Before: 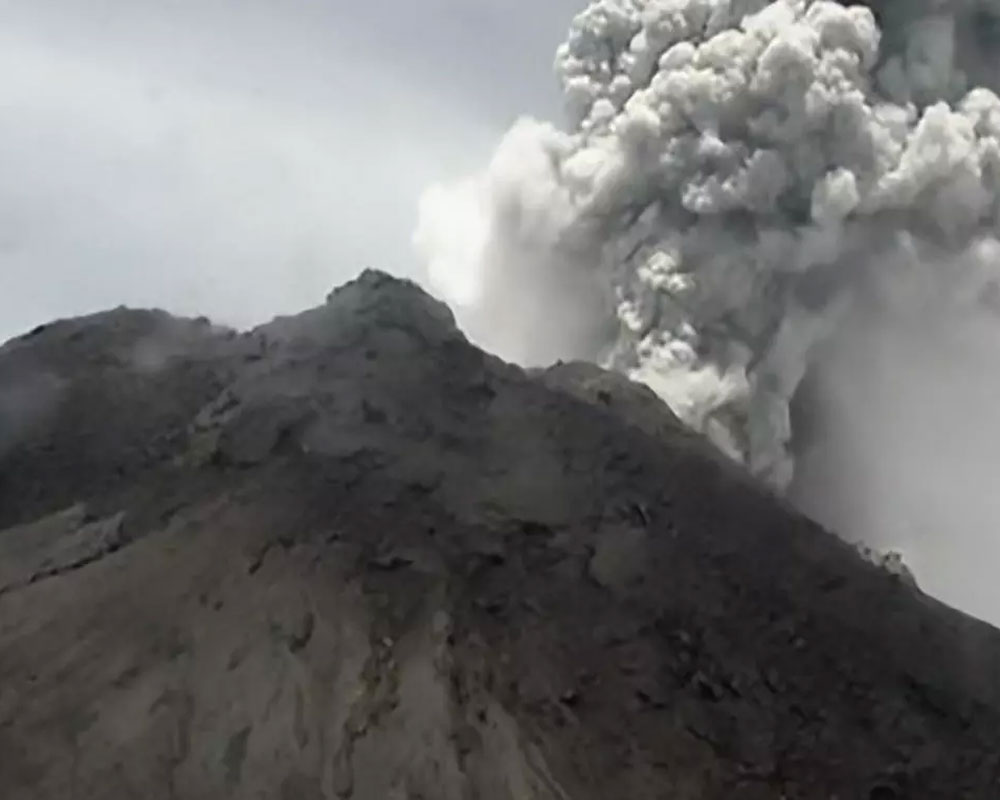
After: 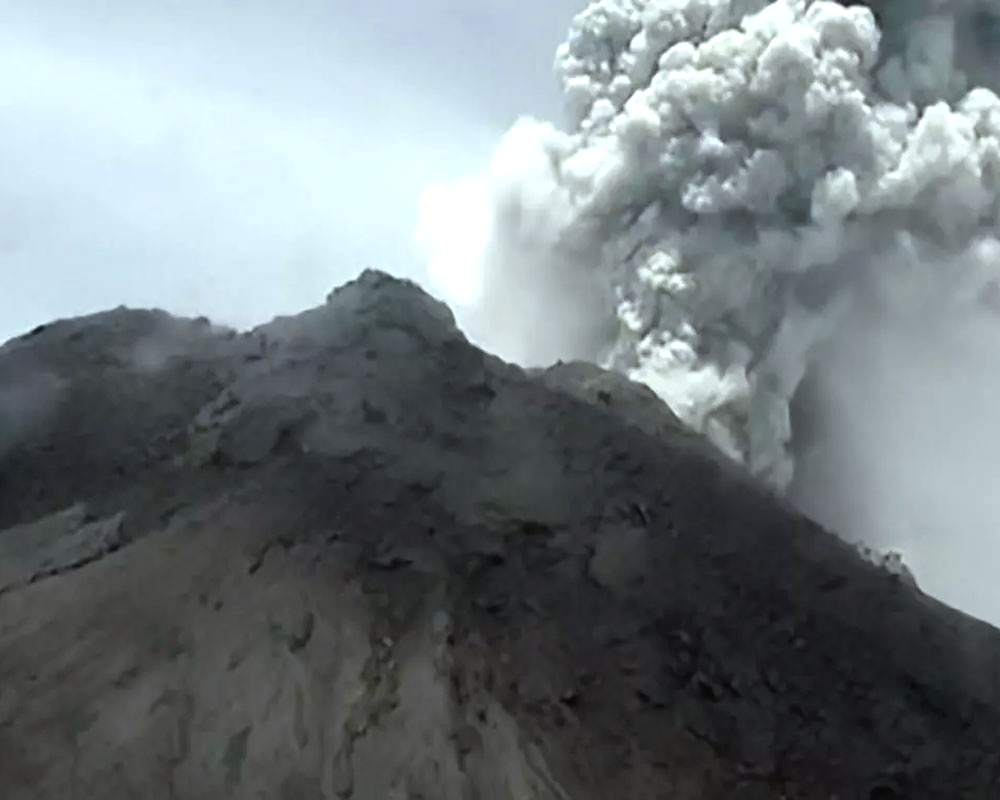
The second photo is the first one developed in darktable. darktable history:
contrast equalizer: octaves 7, y [[0.5 ×6], [0.5 ×6], [0.5, 0.5, 0.501, 0.545, 0.707, 0.863], [0 ×6], [0 ×6]]
color calibration: illuminant Planckian (black body), adaptation linear Bradford (ICC v4), x 0.361, y 0.366, temperature 4501.97 K
tone equalizer: -8 EV -0.433 EV, -7 EV -0.37 EV, -6 EV -0.364 EV, -5 EV -0.244 EV, -3 EV 0.238 EV, -2 EV 0.307 EV, -1 EV 0.413 EV, +0 EV 0.392 EV
